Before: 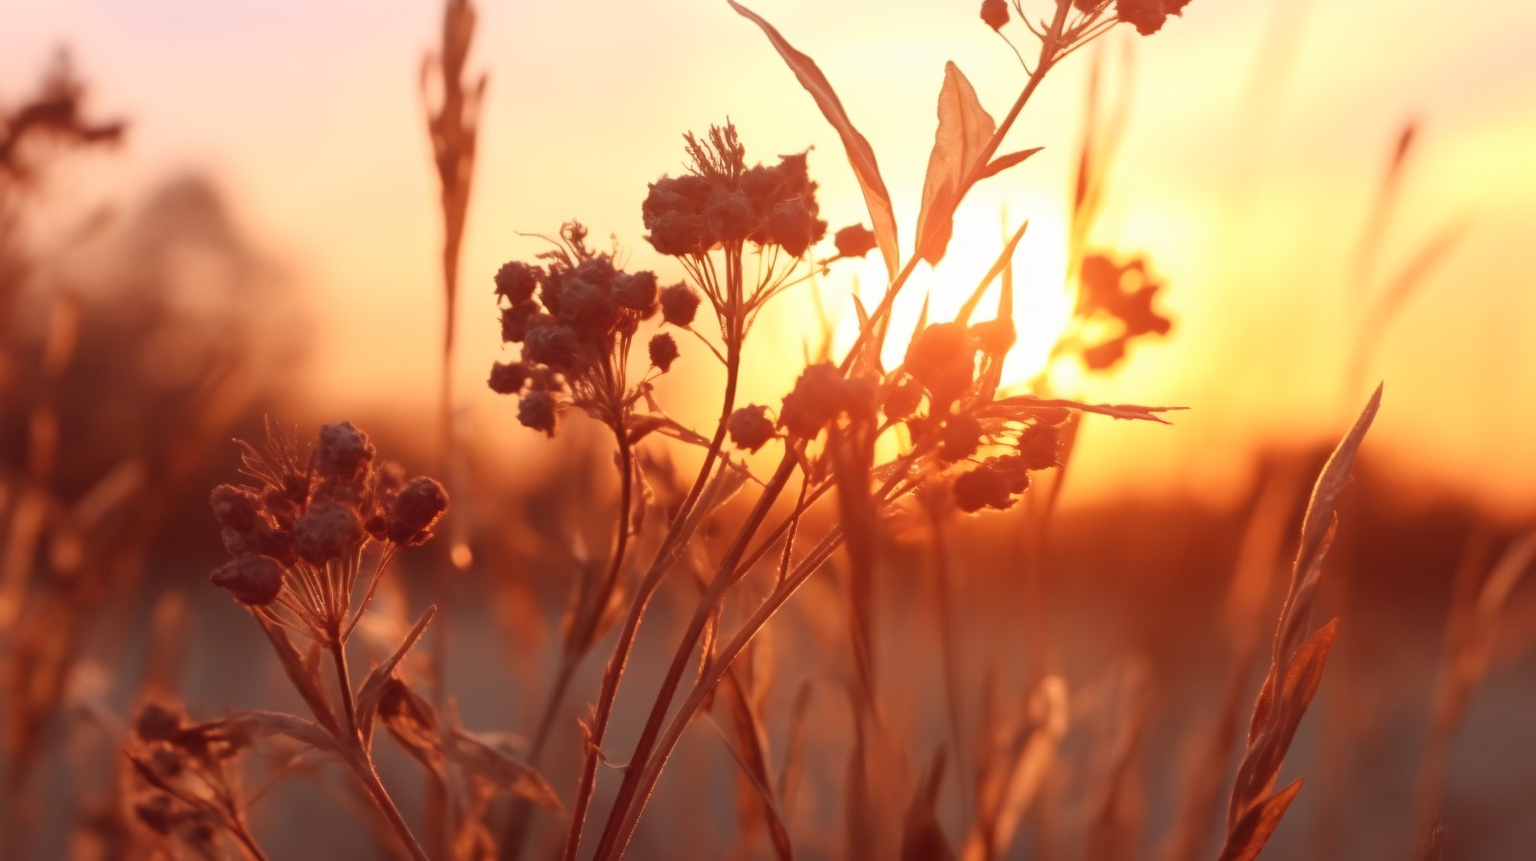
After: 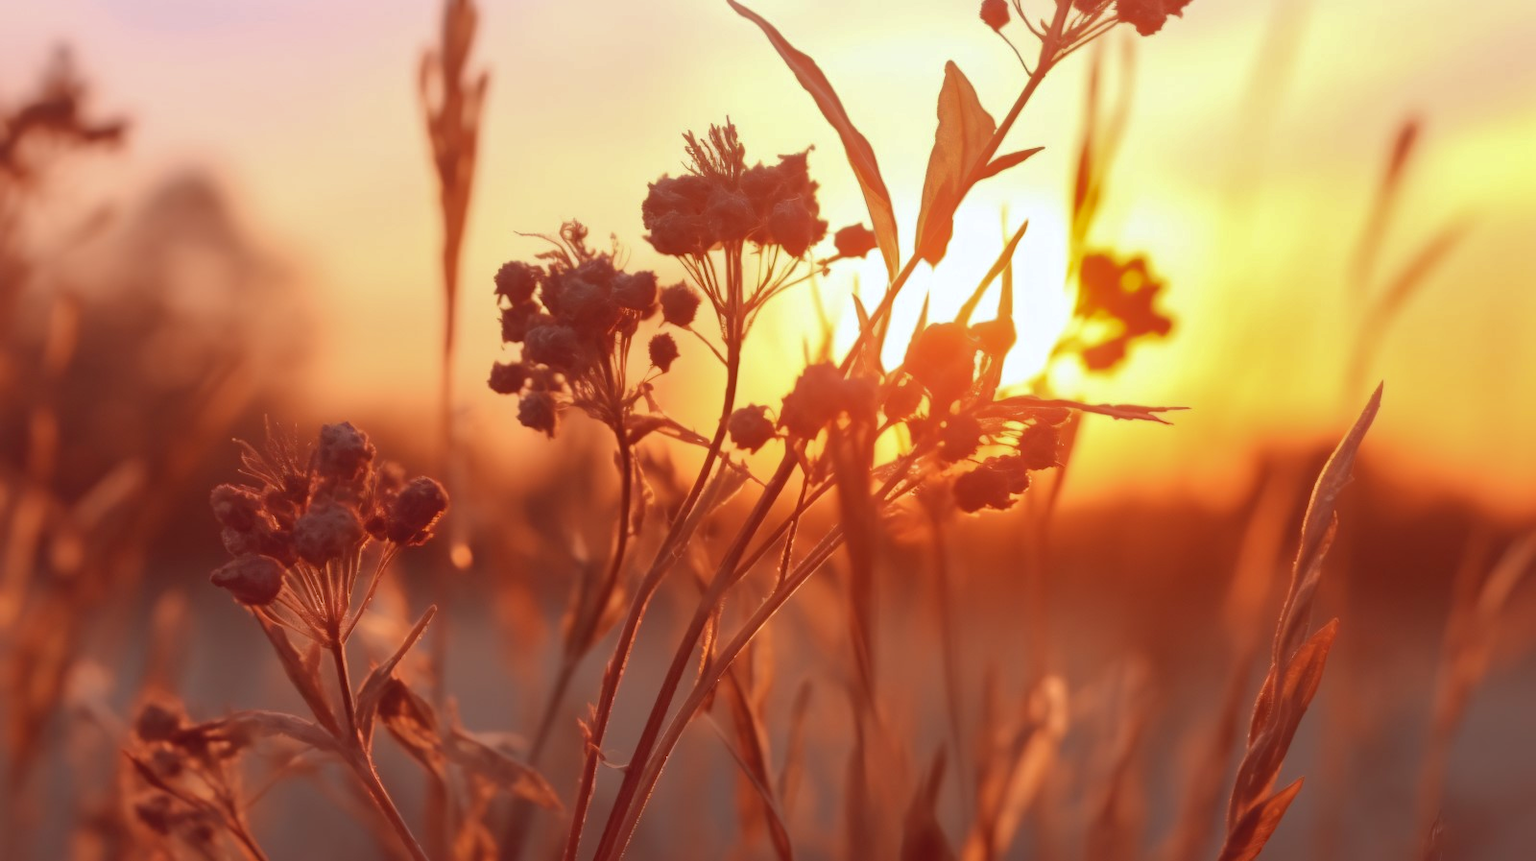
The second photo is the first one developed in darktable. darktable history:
white balance: red 0.983, blue 1.036
shadows and highlights: on, module defaults
